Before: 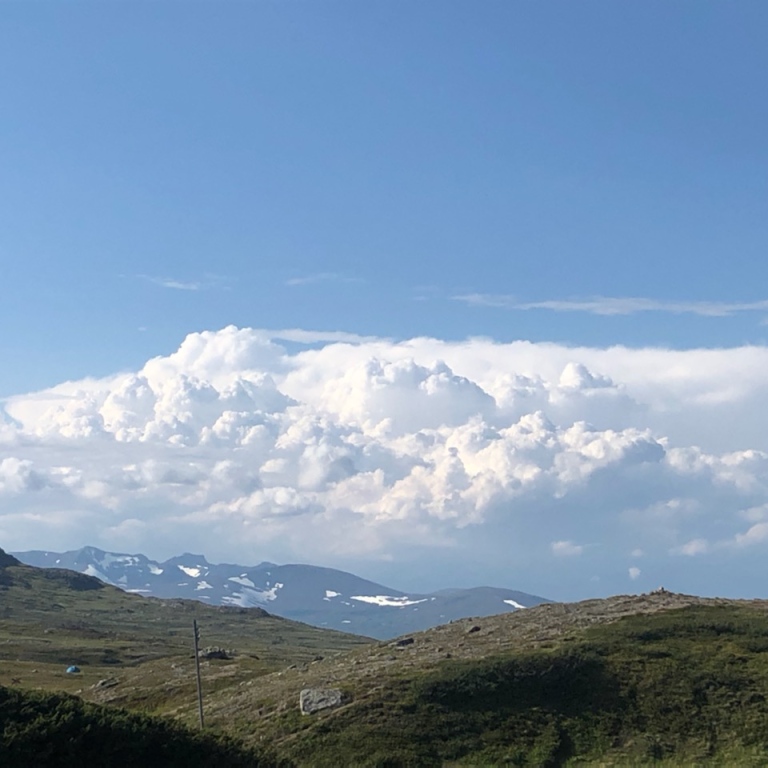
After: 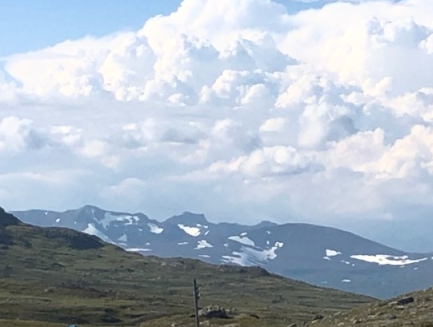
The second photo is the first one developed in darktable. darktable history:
crop: top 44.483%, right 43.593%, bottom 12.892%
base curve: curves: ch0 [(0, 0) (0.257, 0.25) (0.482, 0.586) (0.757, 0.871) (1, 1)]
